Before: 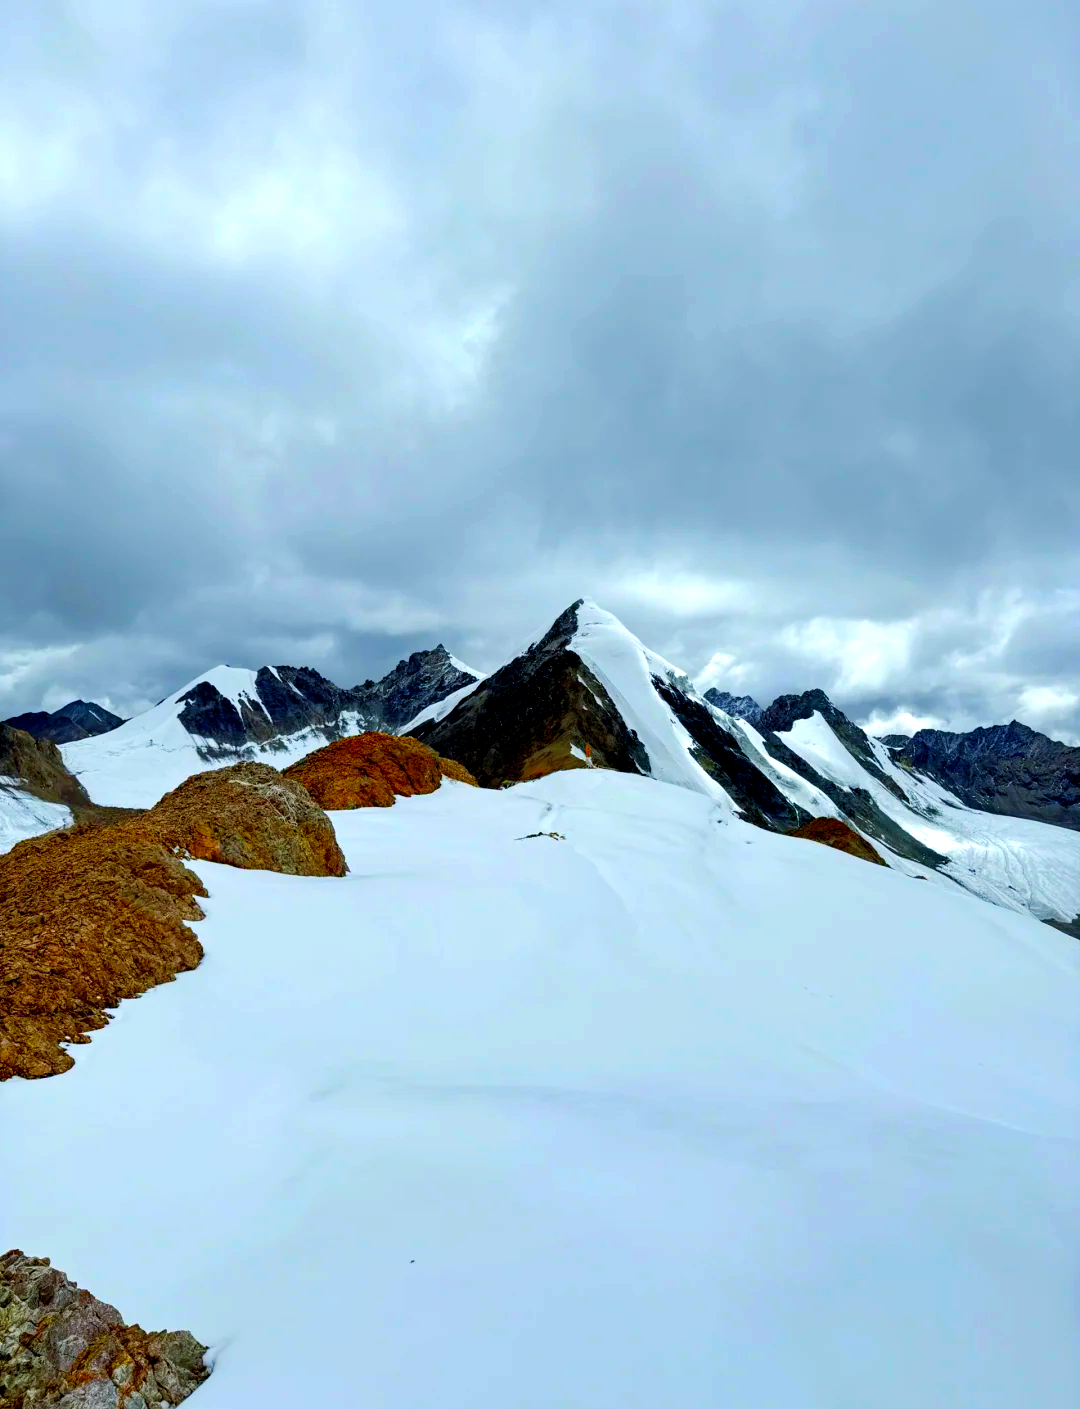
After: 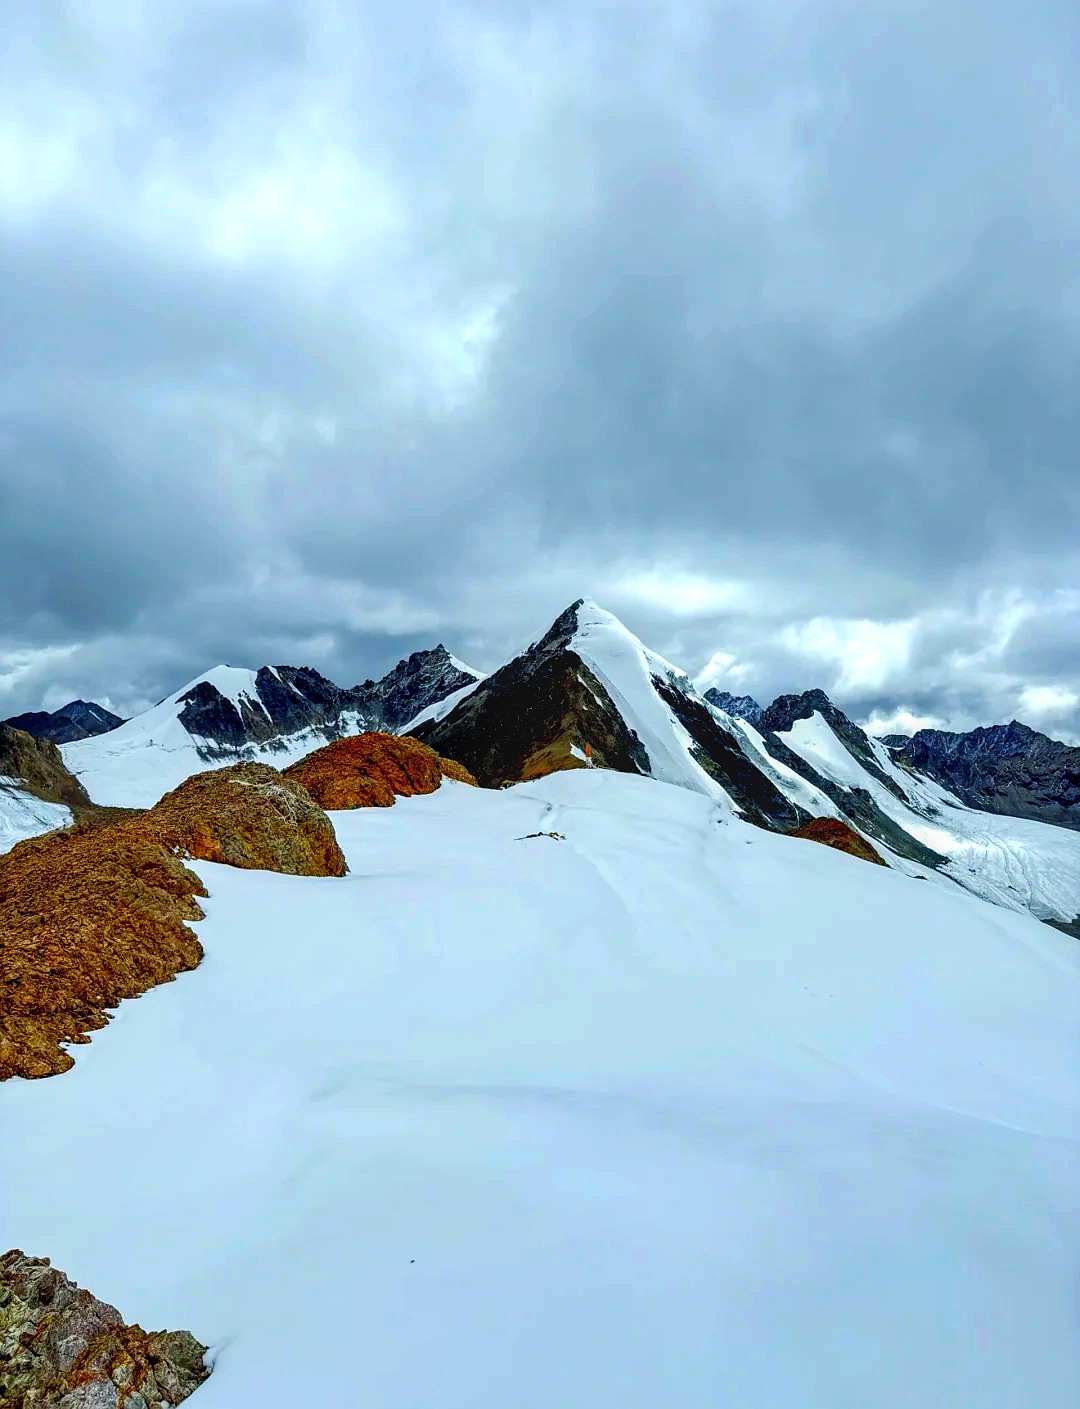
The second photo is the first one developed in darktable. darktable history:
sharpen: radius 0.973, amount 0.614
local contrast: on, module defaults
